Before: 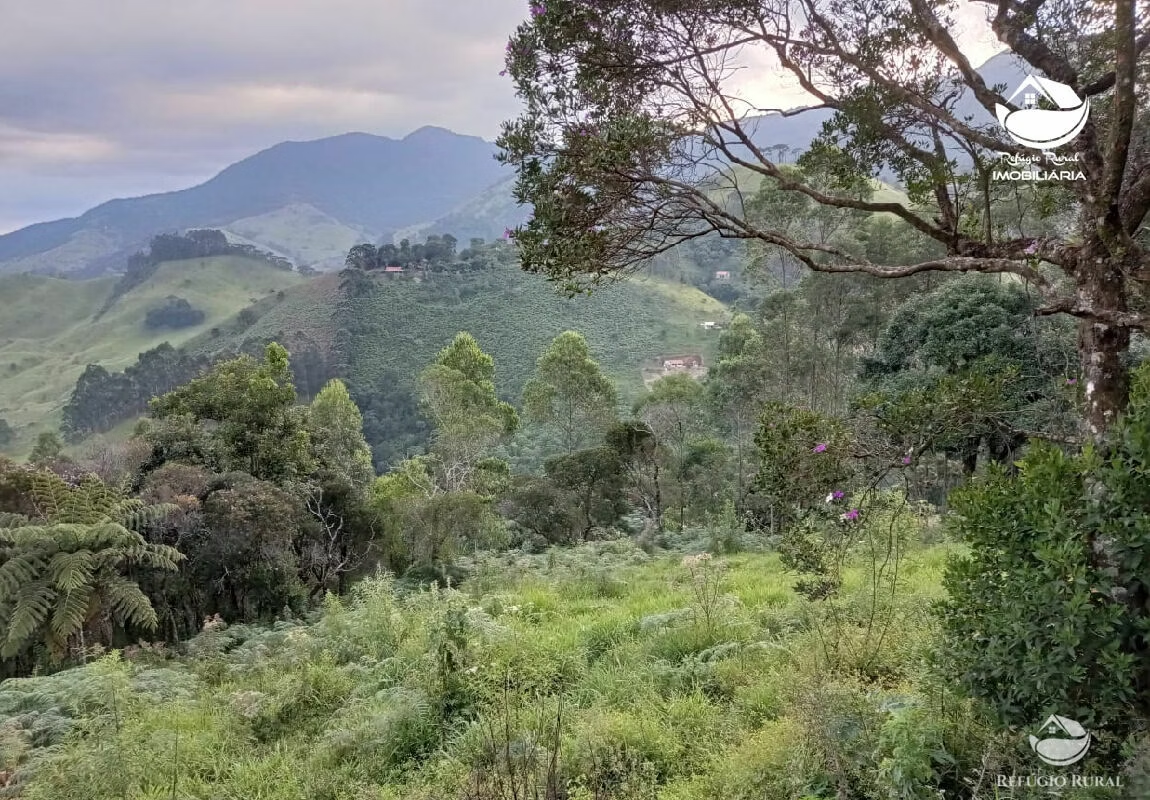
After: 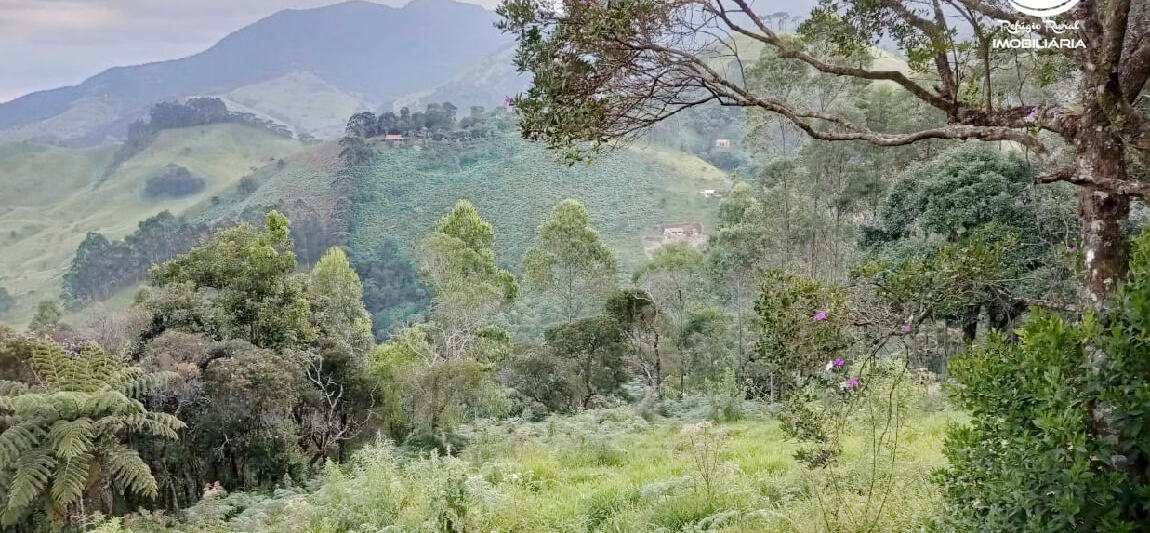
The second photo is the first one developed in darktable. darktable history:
color balance rgb: perceptual saturation grading › global saturation 0.024%, global vibrance 20%
color zones: curves: ch0 [(0.25, 0.5) (0.423, 0.5) (0.443, 0.5) (0.521, 0.756) (0.568, 0.5) (0.576, 0.5) (0.75, 0.5)]; ch1 [(0.25, 0.5) (0.423, 0.5) (0.443, 0.5) (0.539, 0.873) (0.624, 0.565) (0.631, 0.5) (0.75, 0.5)]
base curve: curves: ch0 [(0, 0) (0.158, 0.273) (0.879, 0.895) (1, 1)], preserve colors none
crop: top 16.524%, bottom 16.773%
shadows and highlights: shadows -88.75, highlights -37.45, soften with gaussian
